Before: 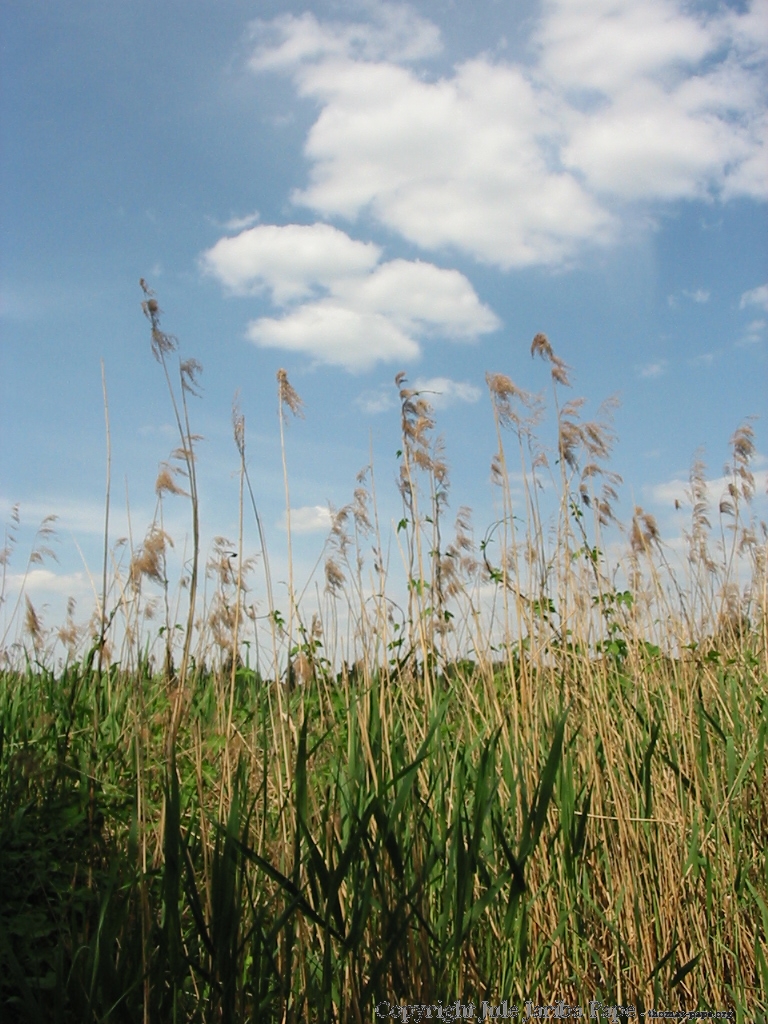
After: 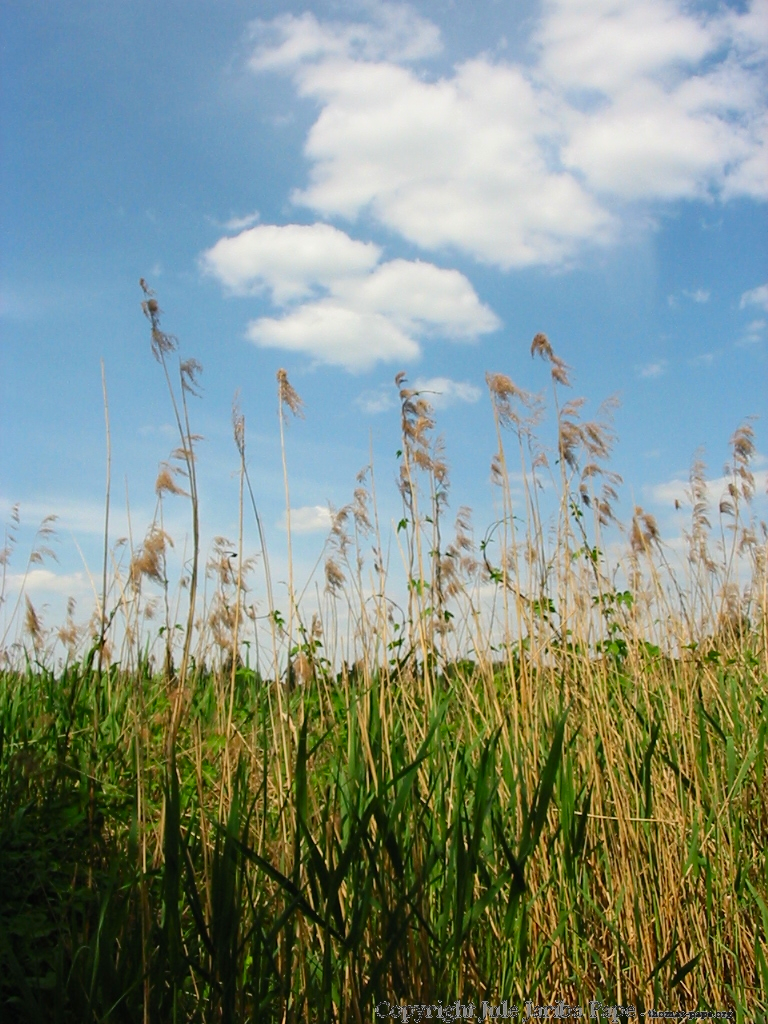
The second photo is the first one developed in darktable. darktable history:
contrast brightness saturation: contrast 0.088, saturation 0.284
